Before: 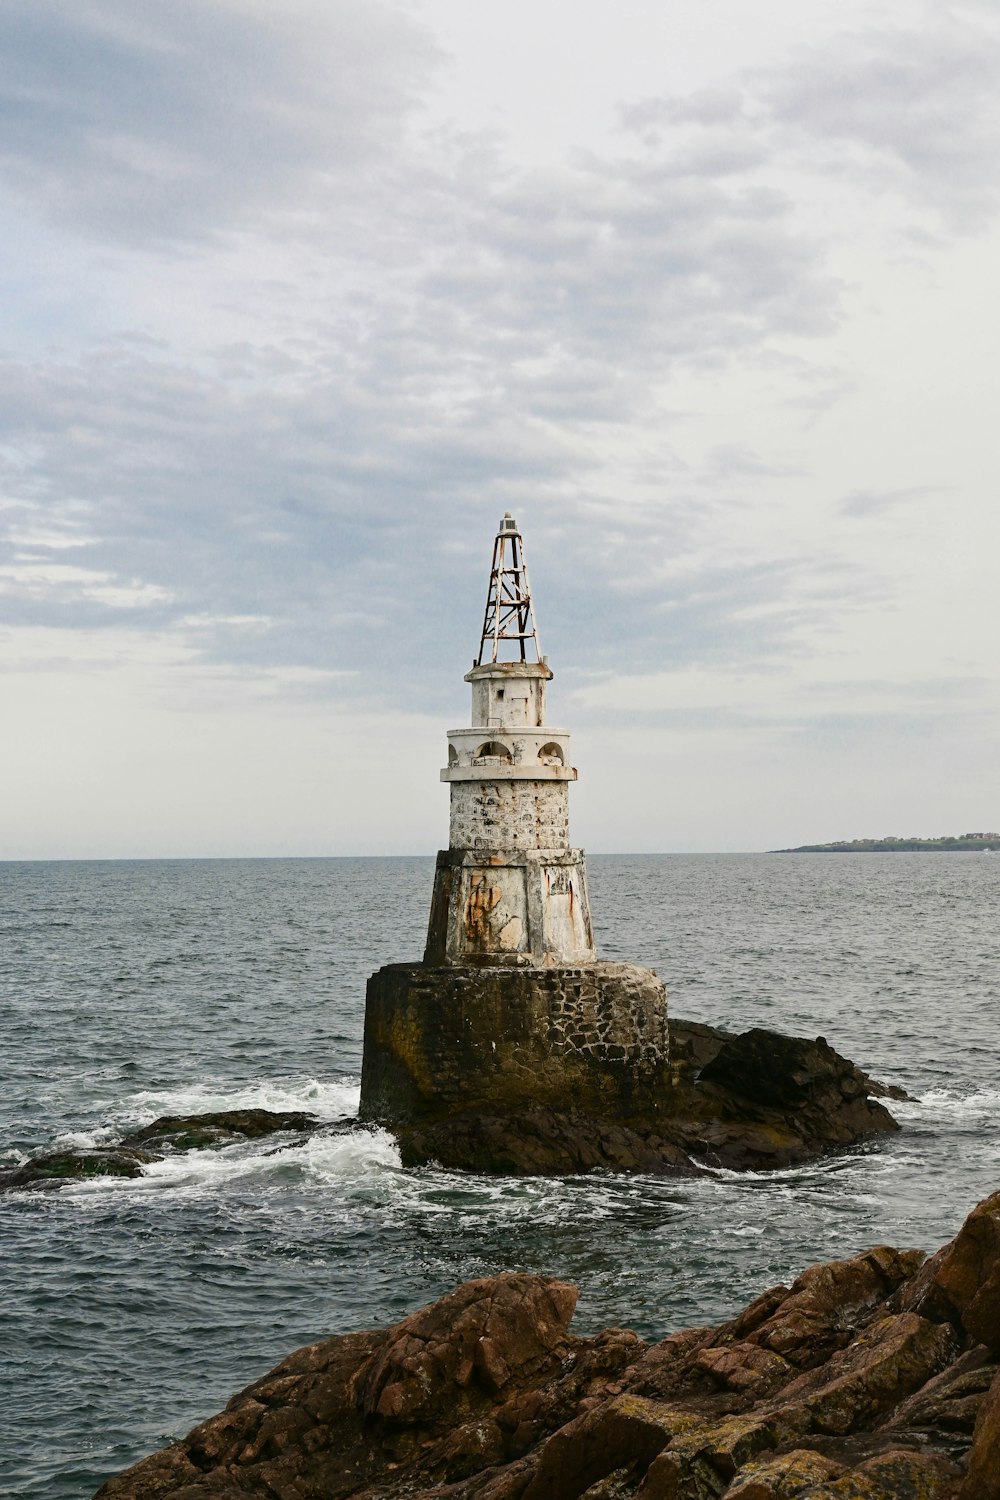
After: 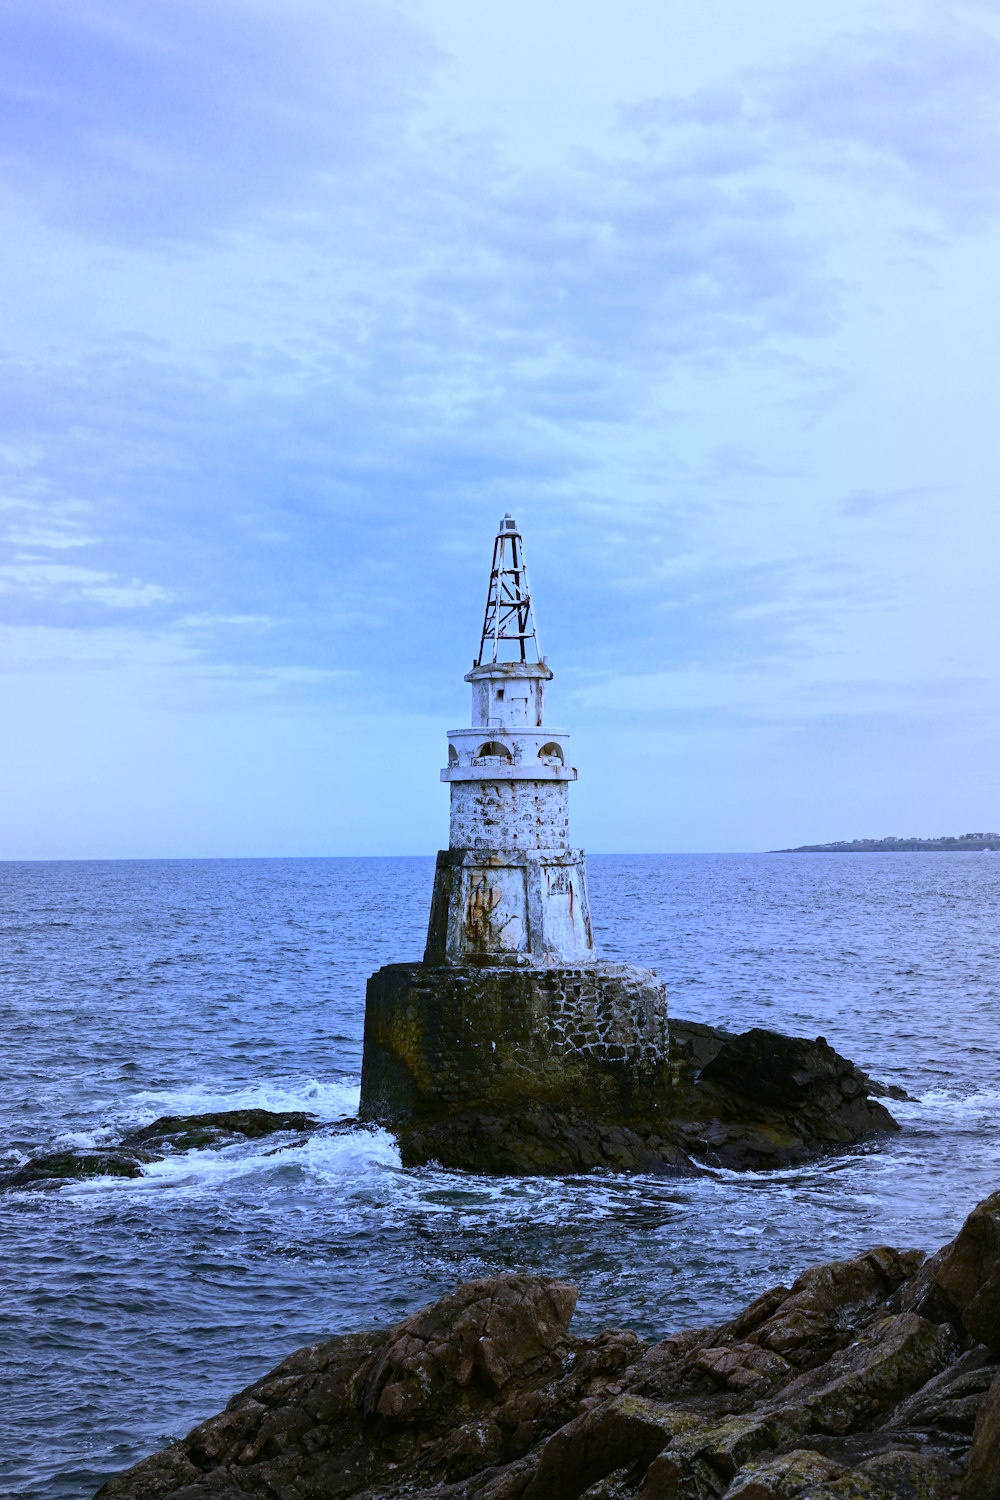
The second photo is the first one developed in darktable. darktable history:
color correction: highlights a* 3.22, highlights b* 1.93, saturation 1.19
vignetting: fall-off start 18.21%, fall-off radius 137.95%, brightness -0.207, center (-0.078, 0.066), width/height ratio 0.62, shape 0.59
white balance: red 0.766, blue 1.537
